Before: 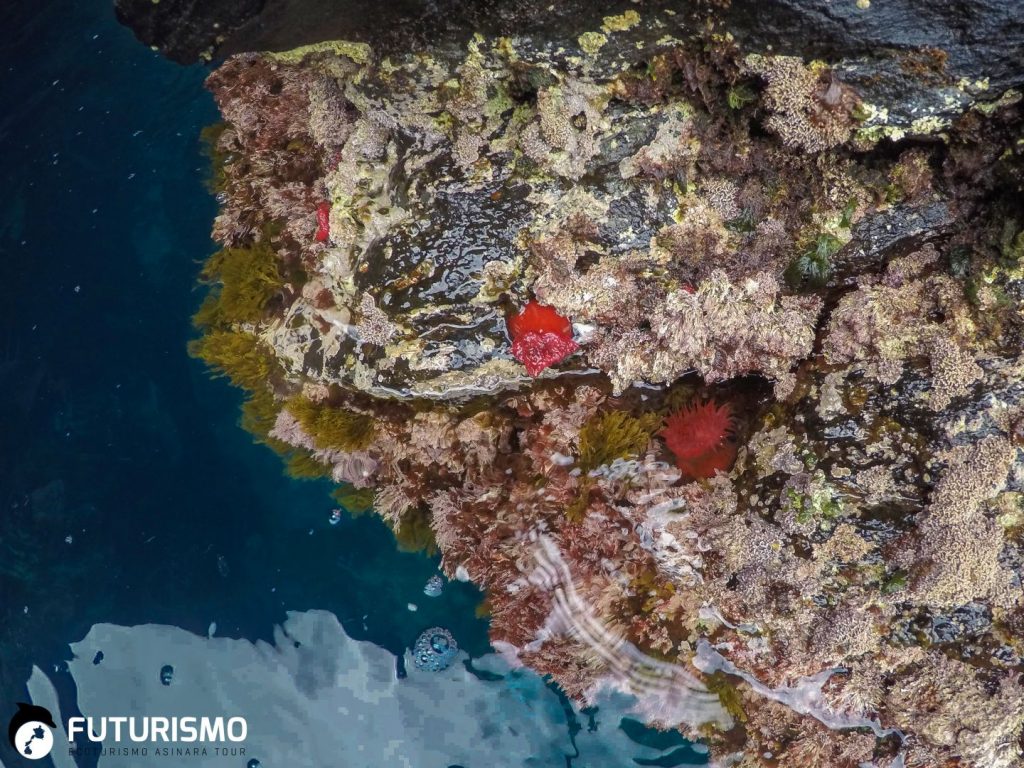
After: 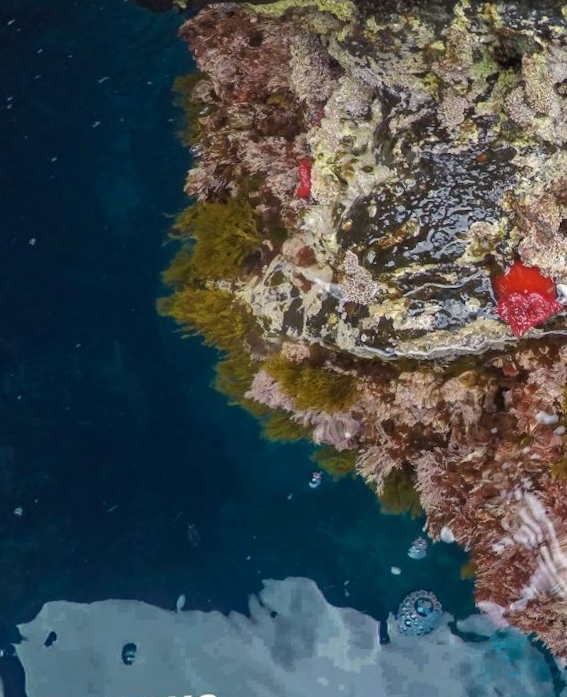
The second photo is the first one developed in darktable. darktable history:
crop: left 5.114%, right 38.589%
white balance: red 1, blue 1
rotate and perspective: rotation -0.013°, lens shift (vertical) -0.027, lens shift (horizontal) 0.178, crop left 0.016, crop right 0.989, crop top 0.082, crop bottom 0.918
